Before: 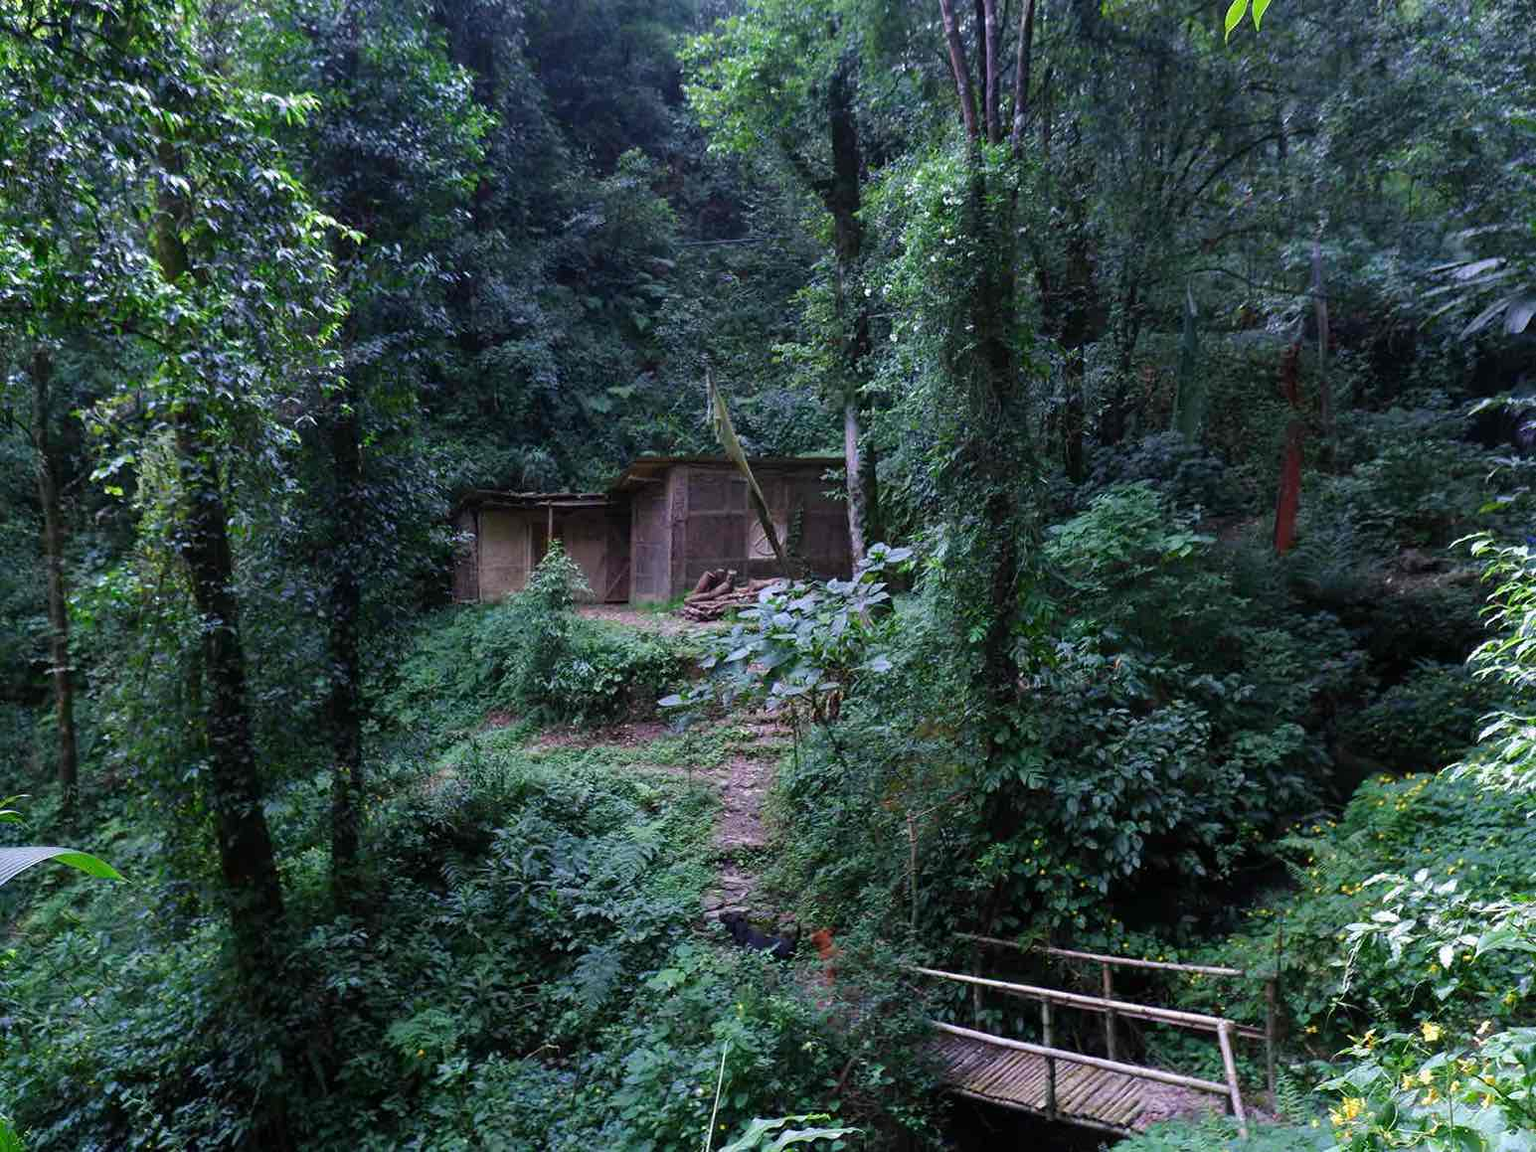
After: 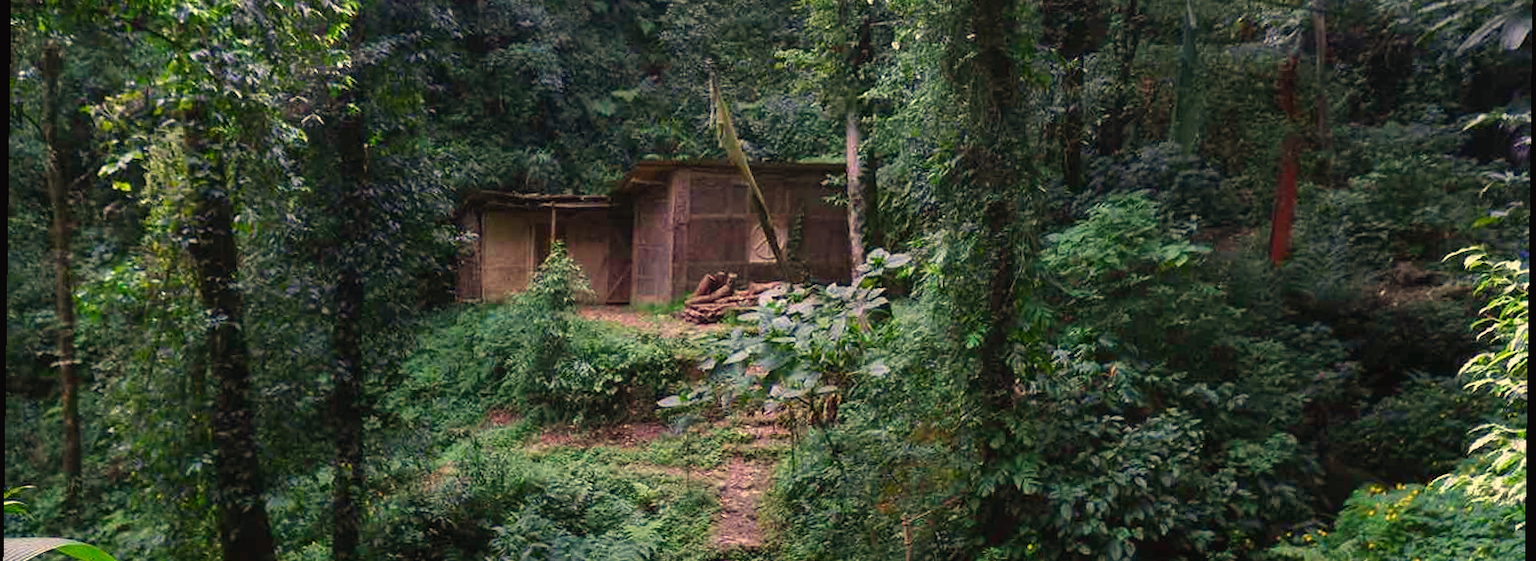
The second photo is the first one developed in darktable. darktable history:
color balance rgb: shadows lift › chroma 2%, shadows lift › hue 50°, power › hue 60°, highlights gain › chroma 1%, highlights gain › hue 60°, global offset › luminance 0.25%, global vibrance 30%
white balance: red 1.138, green 0.996, blue 0.812
crop and rotate: top 26.056%, bottom 25.543%
rotate and perspective: rotation 0.8°, automatic cropping off
